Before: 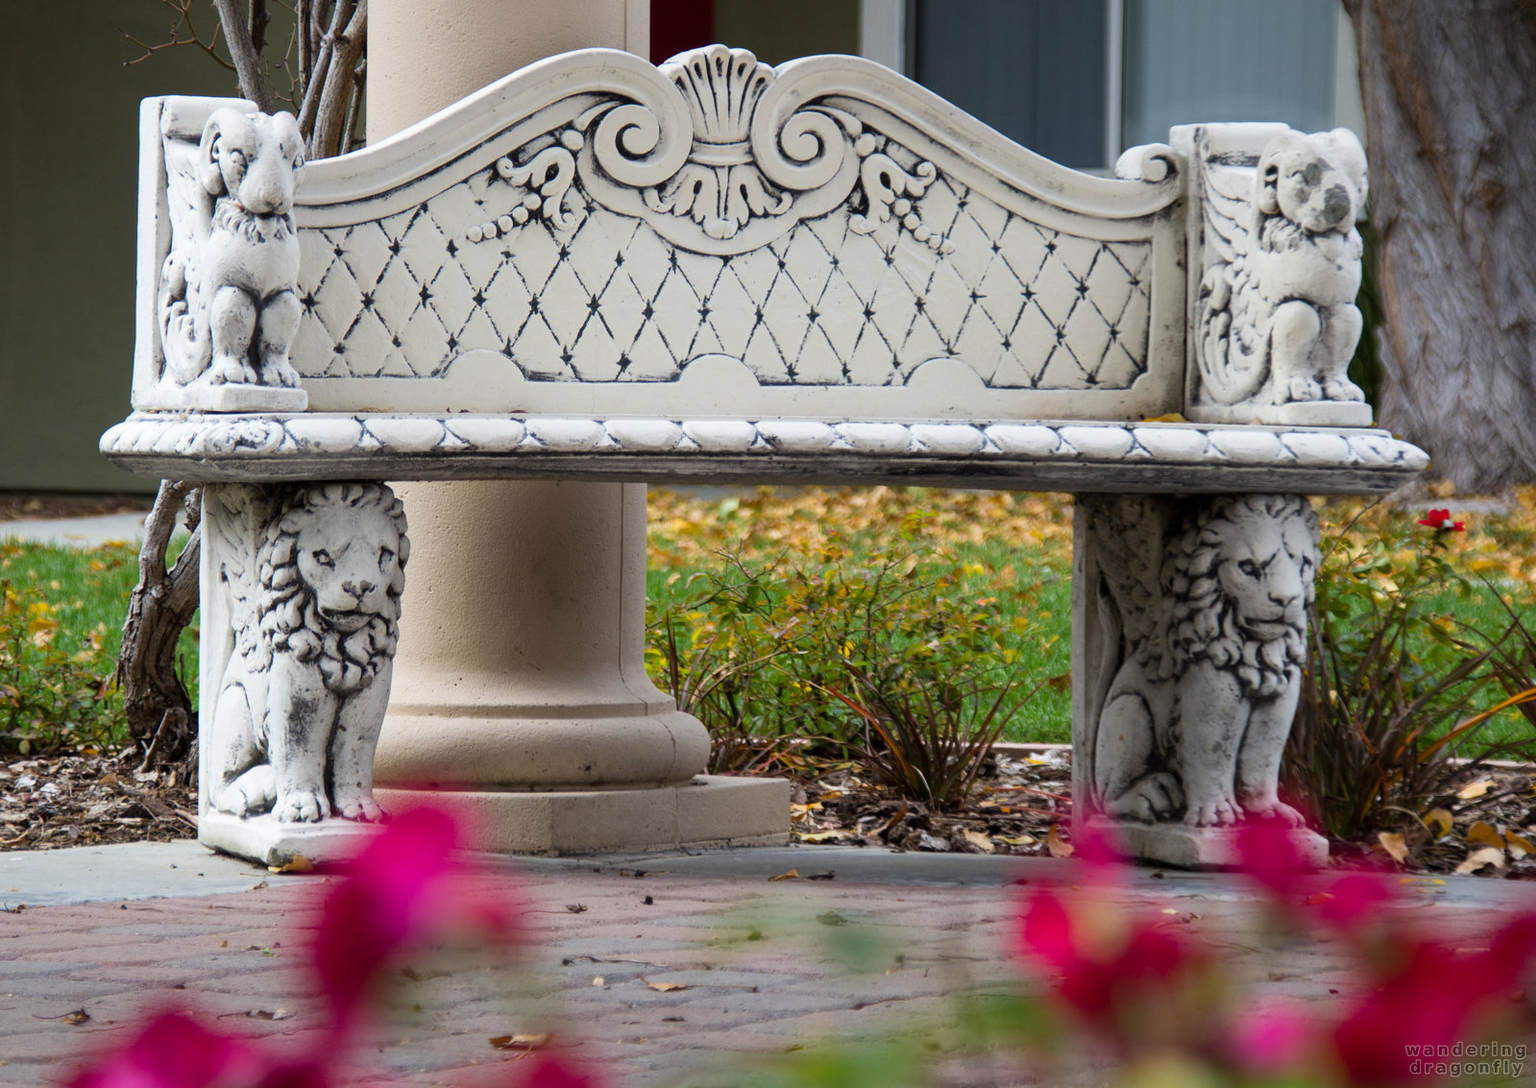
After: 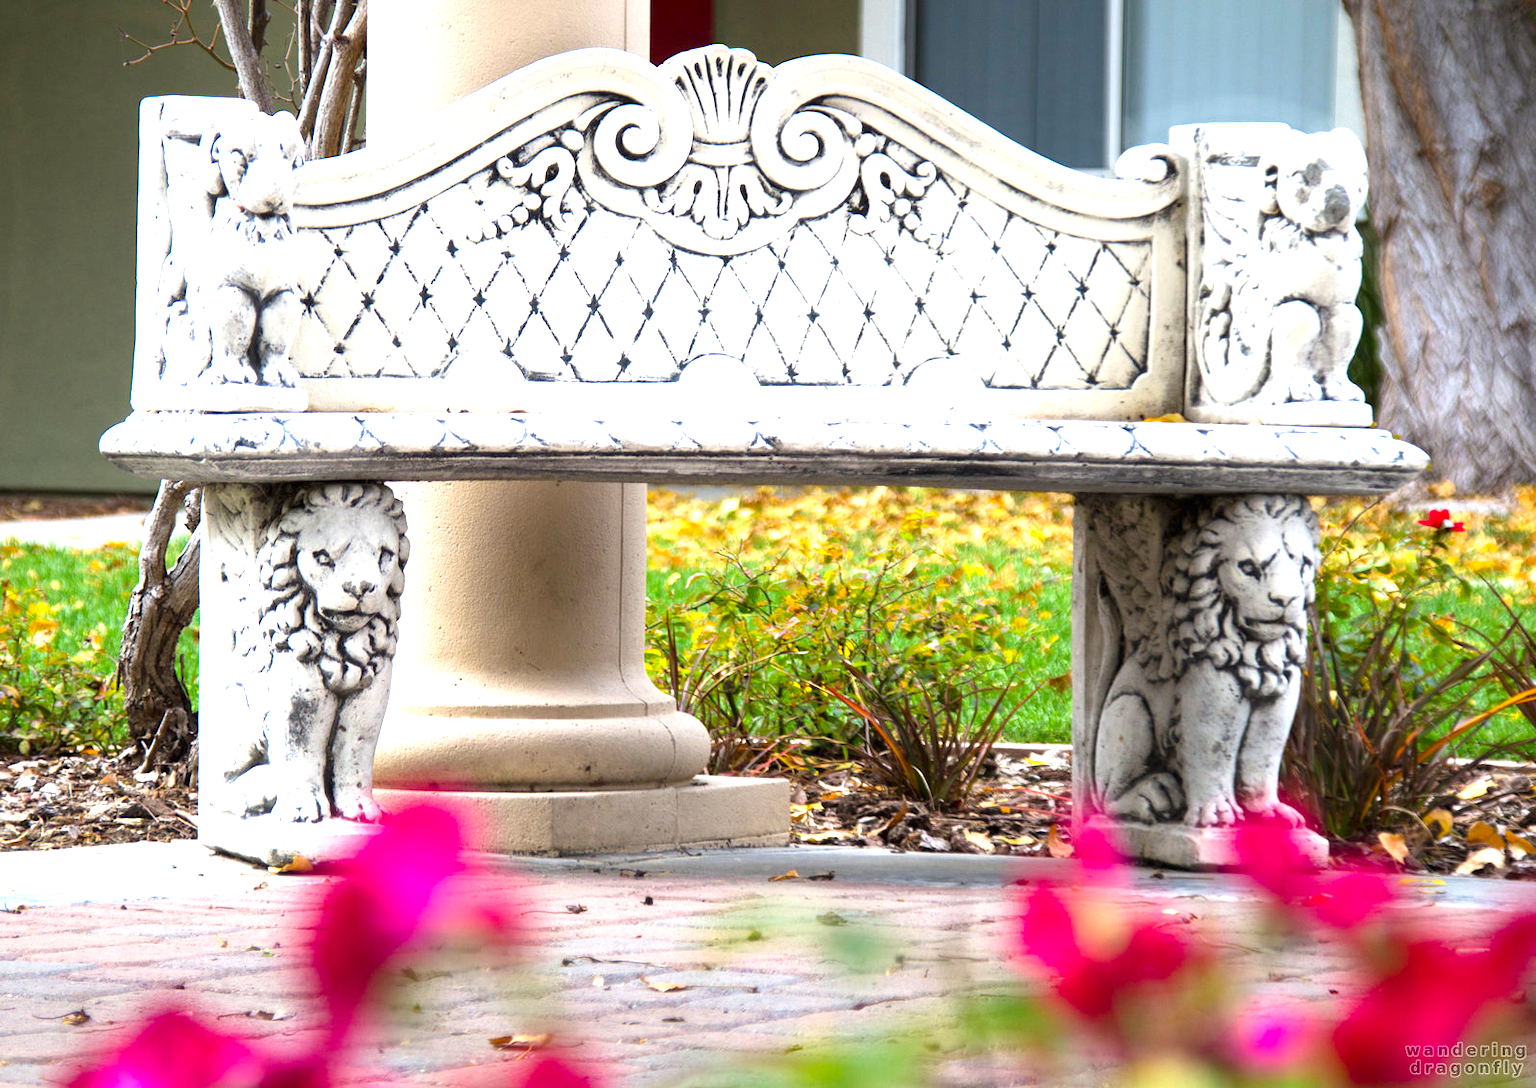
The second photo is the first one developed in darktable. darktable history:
contrast brightness saturation: contrast 0.038, saturation 0.155
exposure: black level correction 0, exposure 1.389 EV, compensate highlight preservation false
